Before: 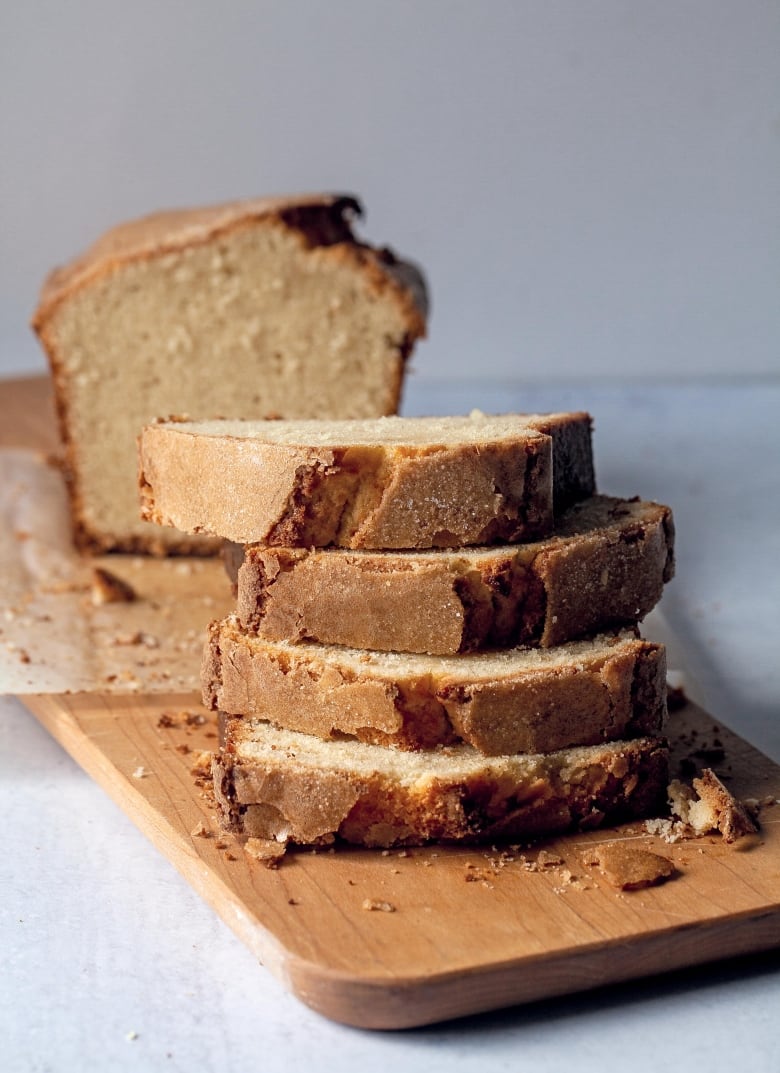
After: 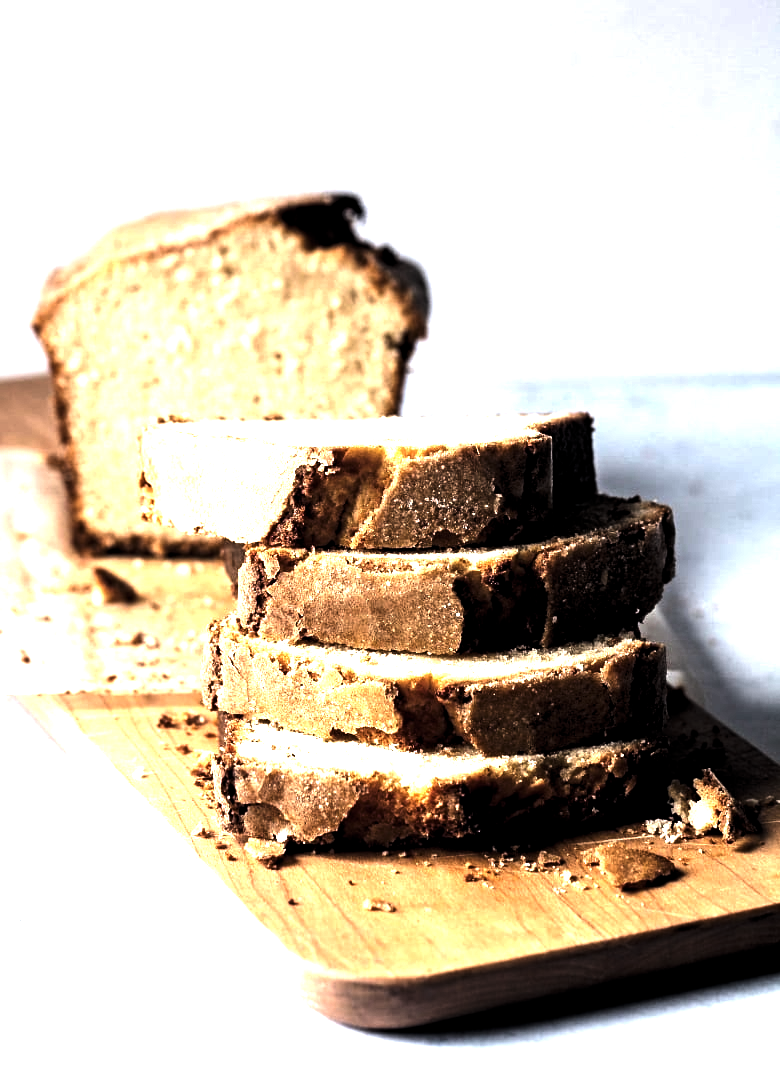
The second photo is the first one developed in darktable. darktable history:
tone equalizer: -8 EV -1.08 EV, -7 EV -1.01 EV, -6 EV -0.867 EV, -5 EV -0.578 EV, -3 EV 0.578 EV, -2 EV 0.867 EV, -1 EV 1.01 EV, +0 EV 1.08 EV, edges refinement/feathering 500, mask exposure compensation -1.57 EV, preserve details no
levels: levels [0.044, 0.475, 0.791]
